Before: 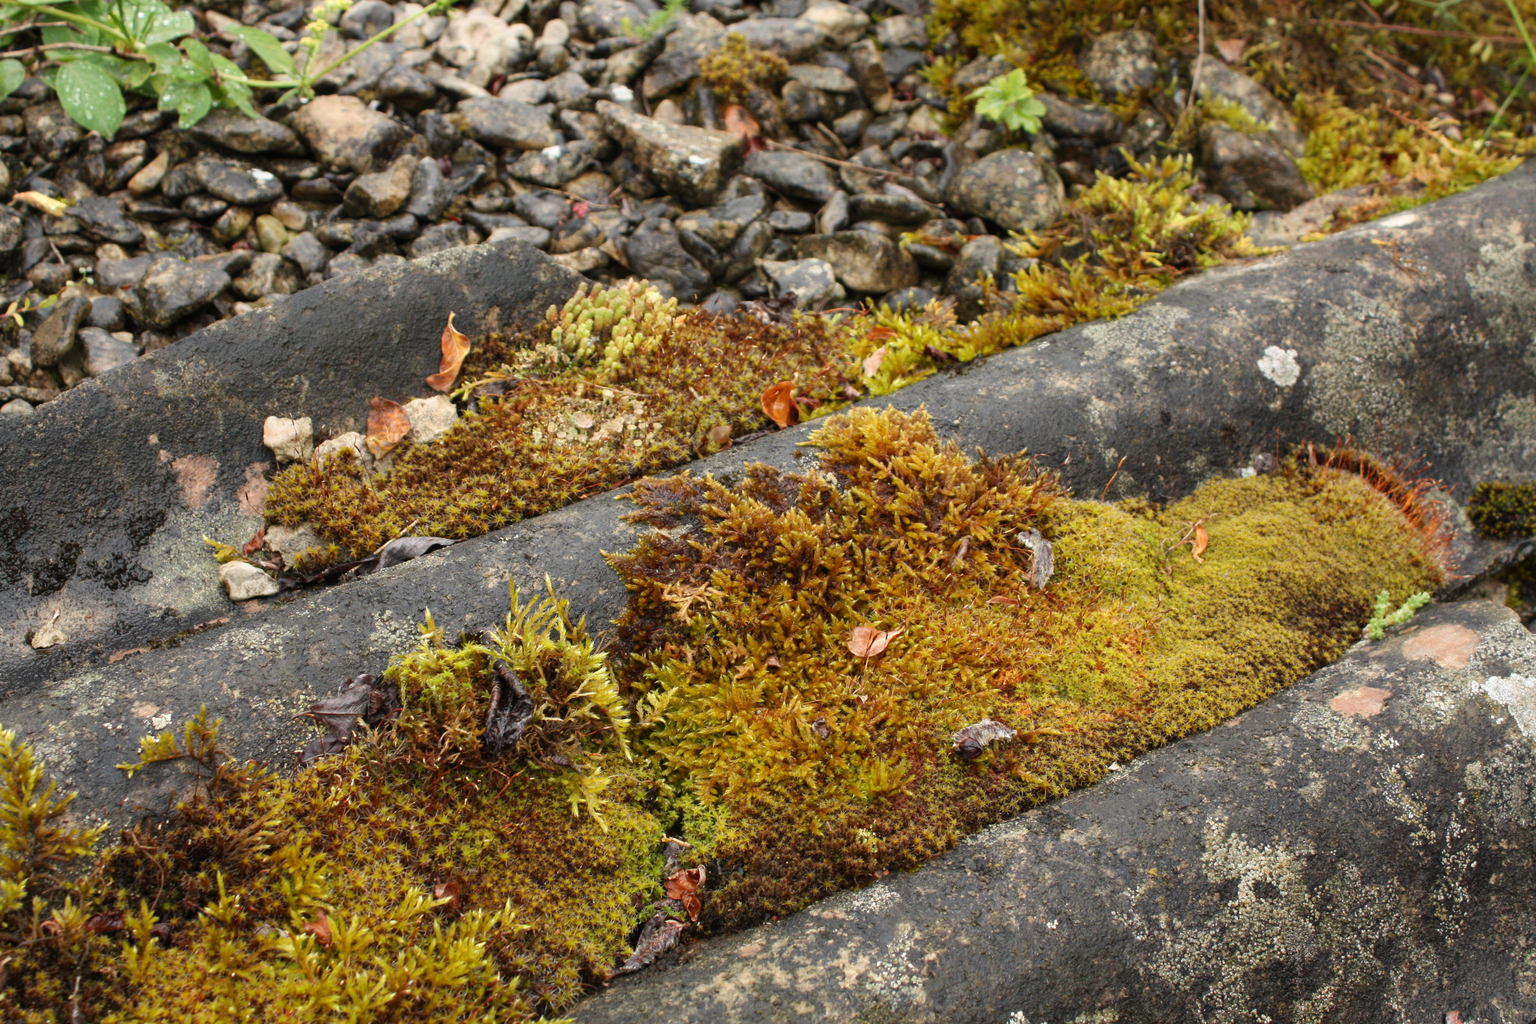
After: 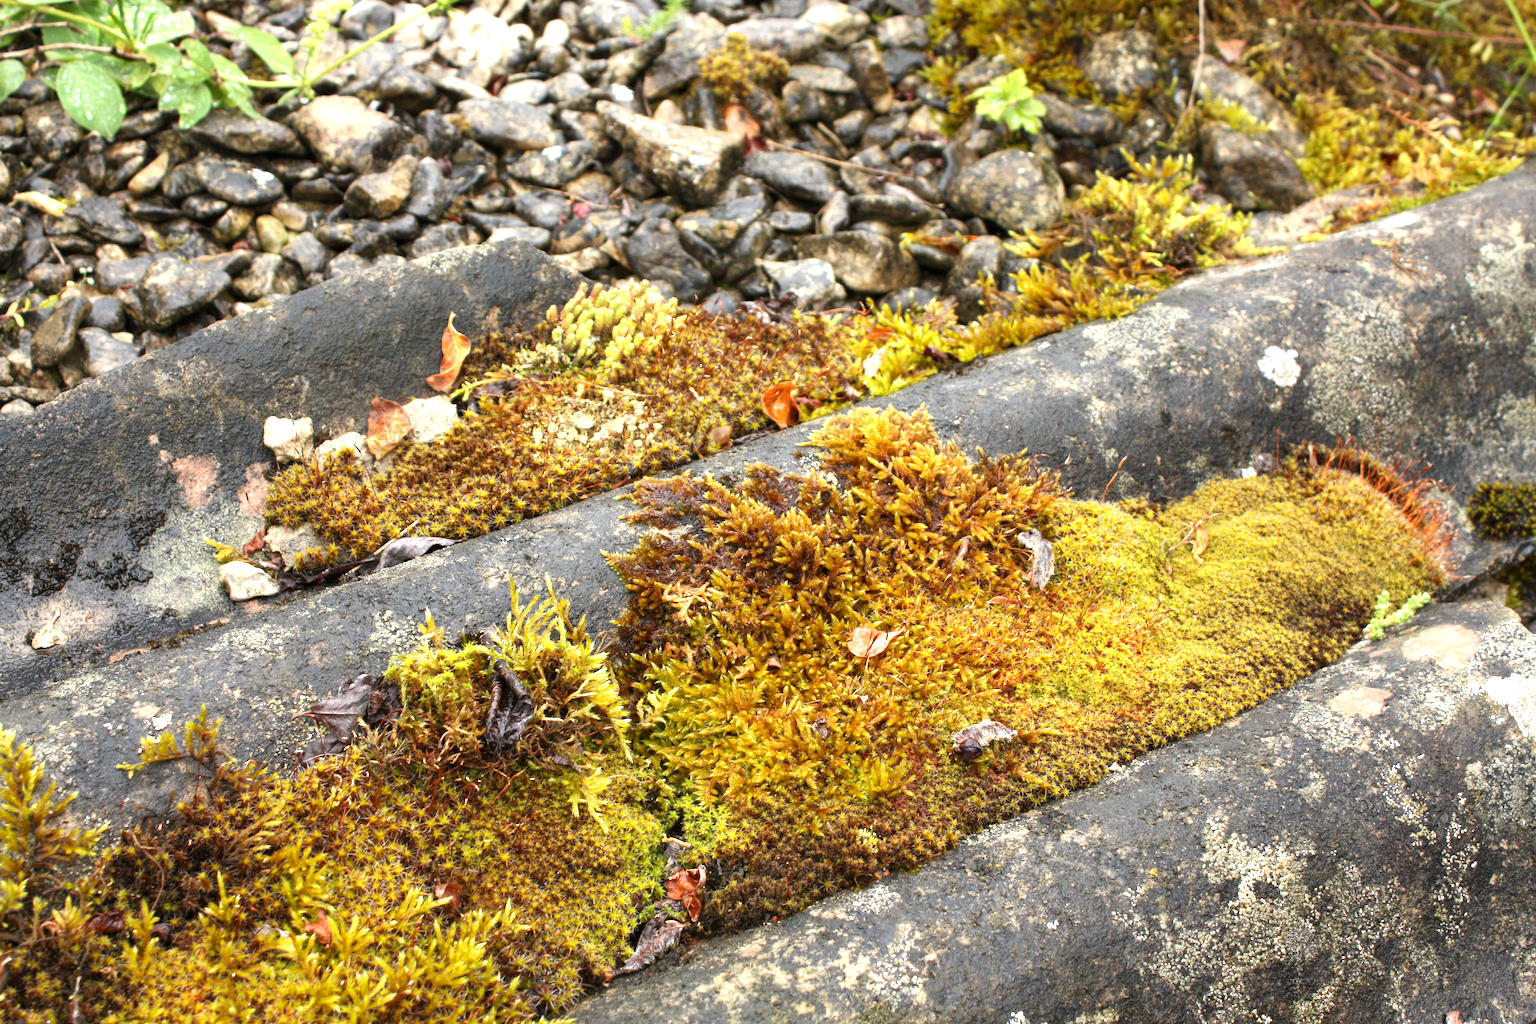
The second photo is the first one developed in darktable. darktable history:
white balance: red 0.988, blue 1.017
exposure: black level correction 0.001, exposure 0.955 EV, compensate exposure bias true, compensate highlight preservation false
color contrast: green-magenta contrast 0.96
